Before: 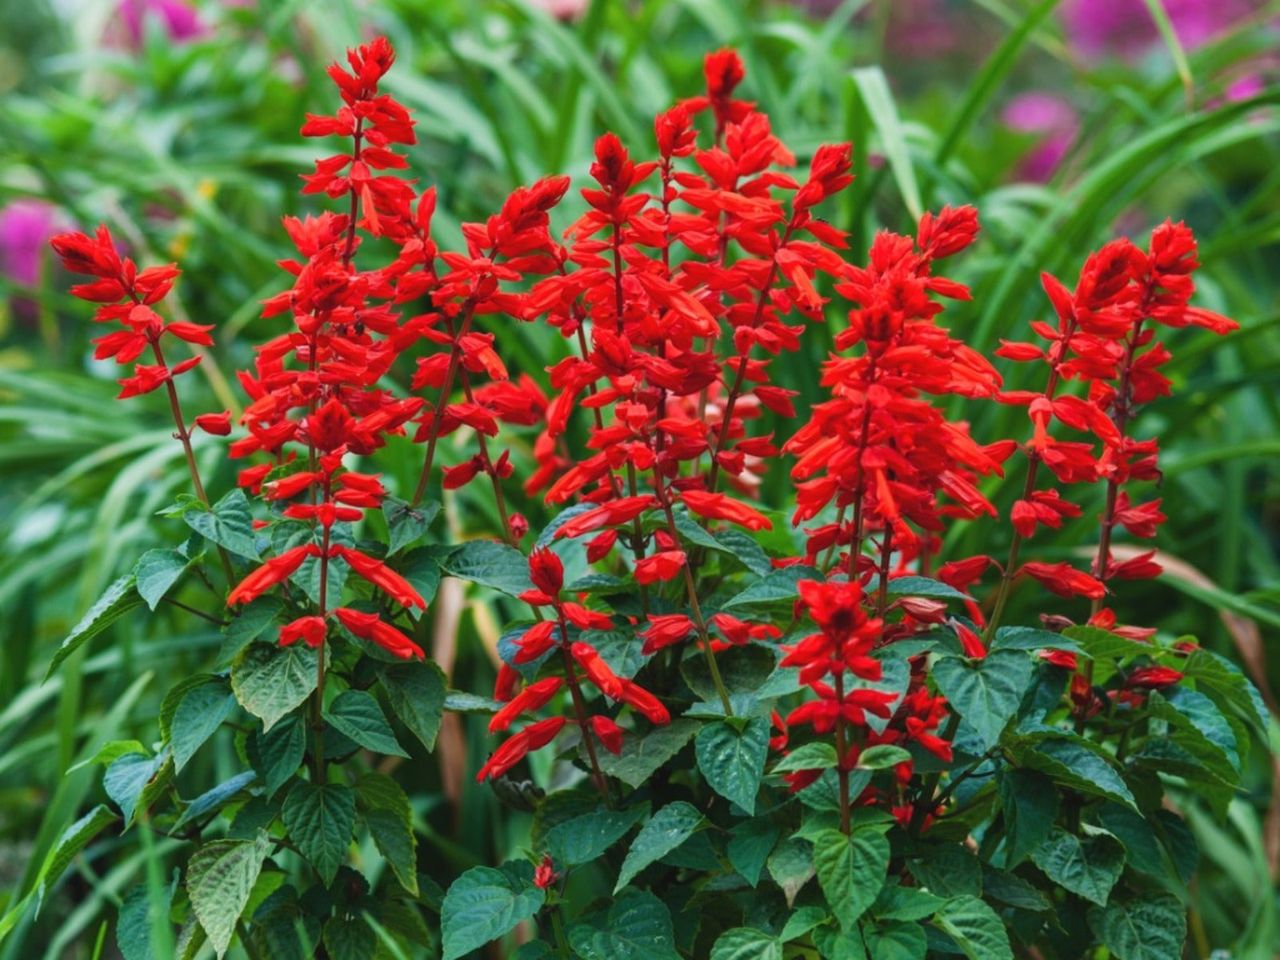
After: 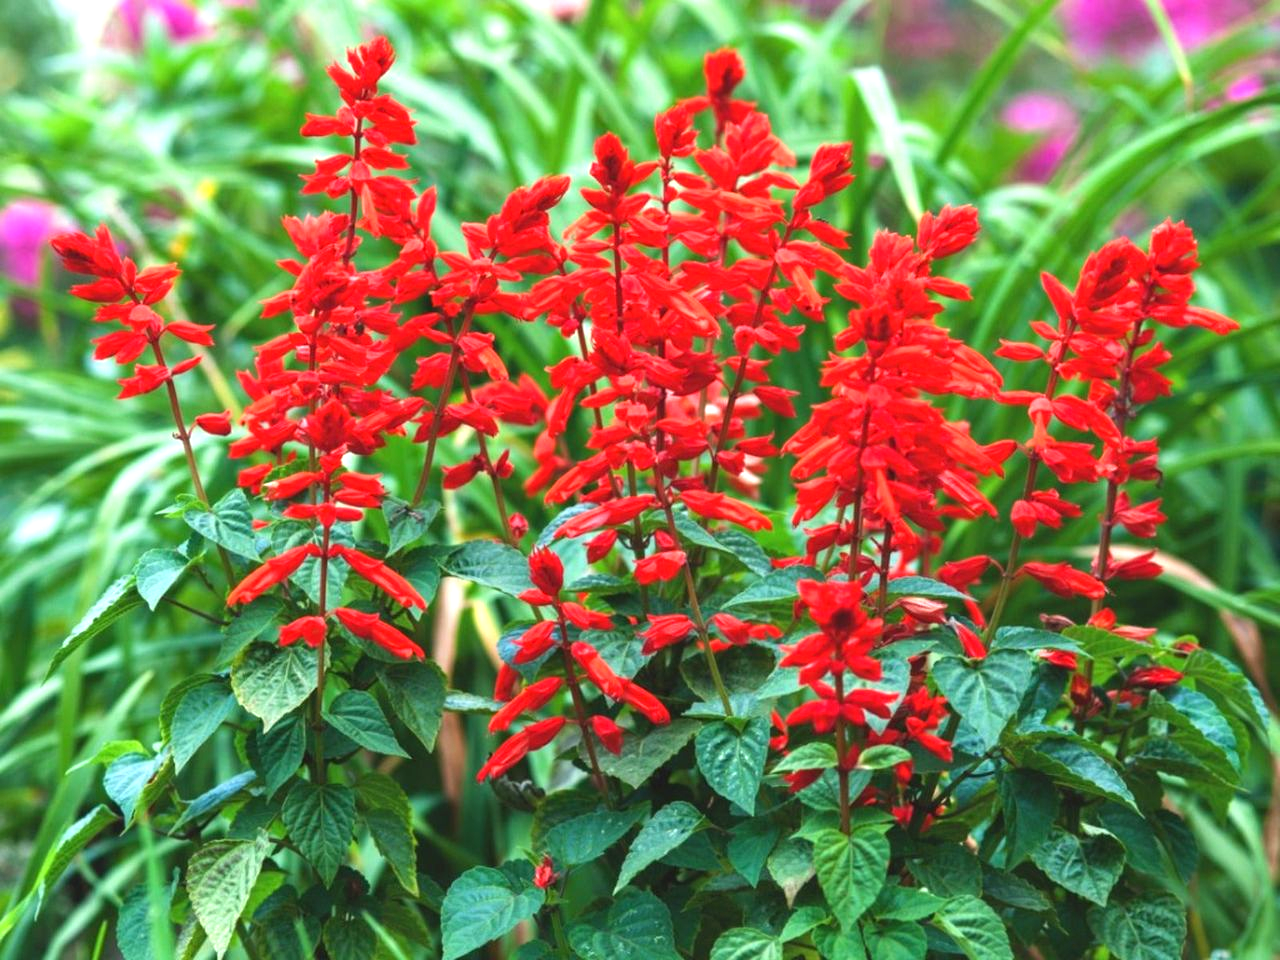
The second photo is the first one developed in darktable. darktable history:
exposure: exposure 1.001 EV, compensate exposure bias true, compensate highlight preservation false
